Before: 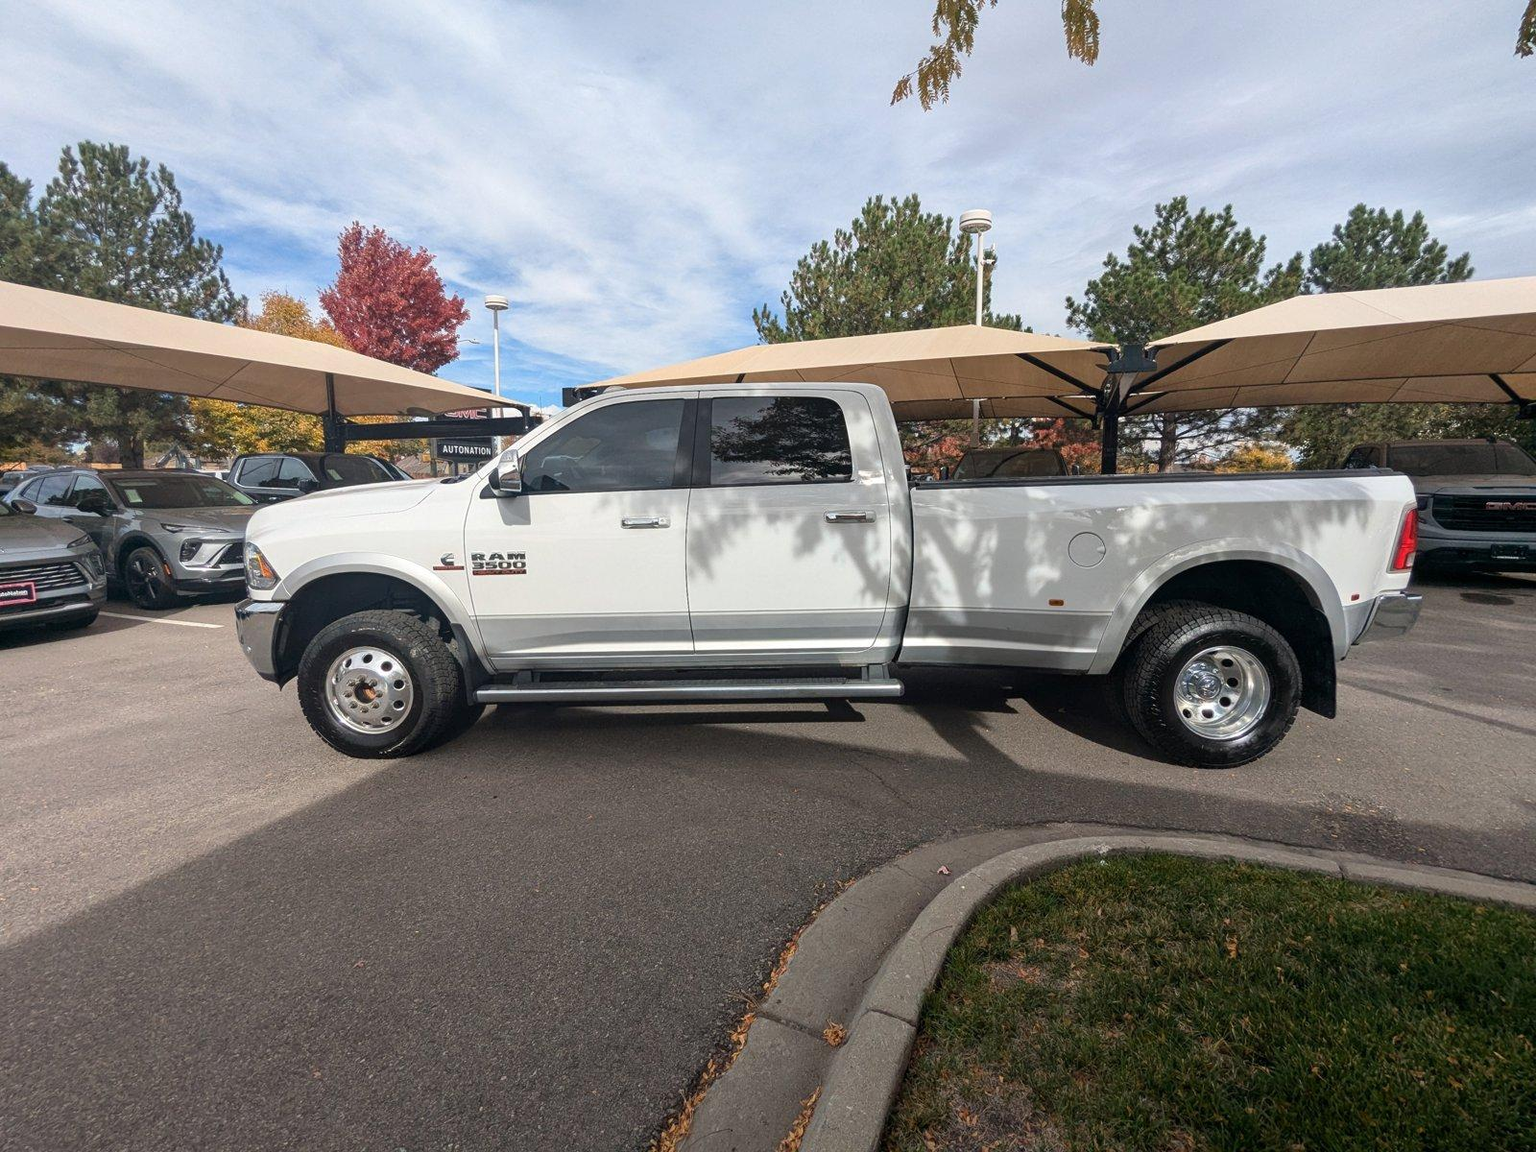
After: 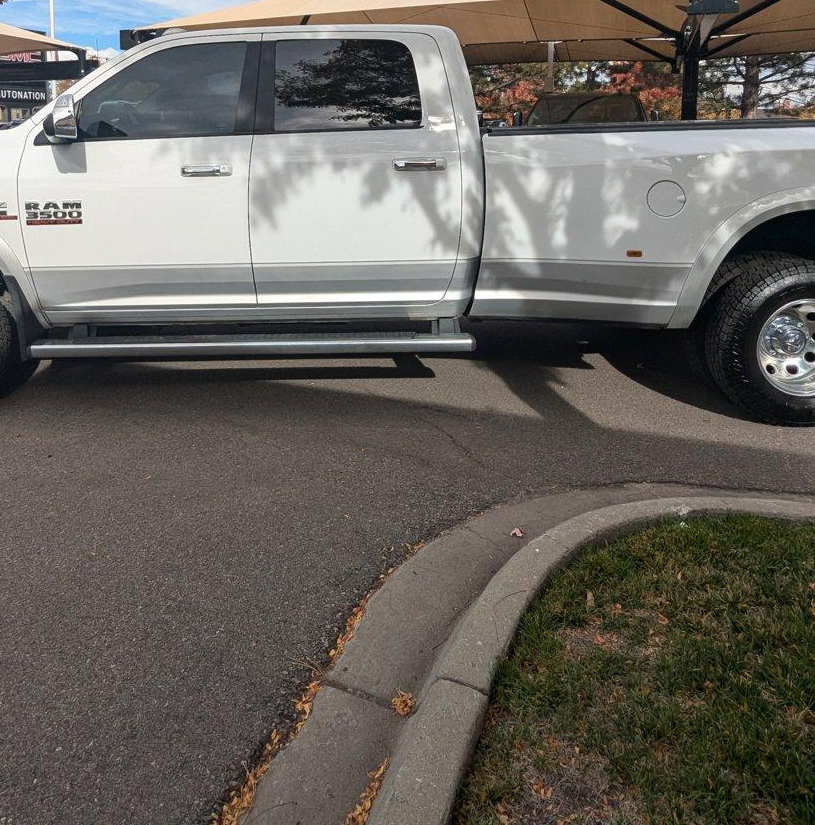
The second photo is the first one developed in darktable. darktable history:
crop and rotate: left 29.182%, top 31.242%, right 19.863%
